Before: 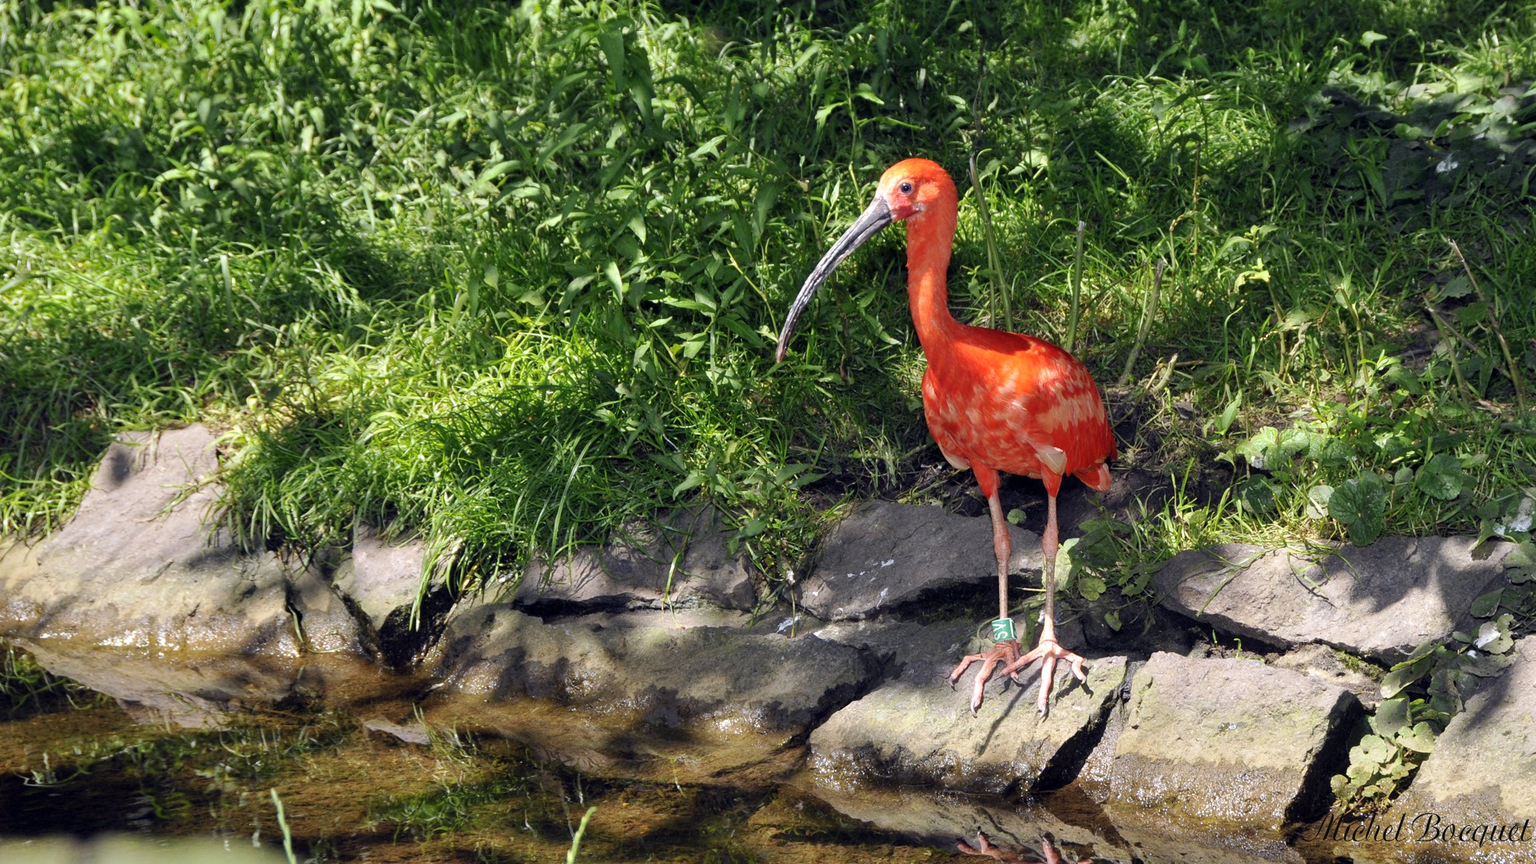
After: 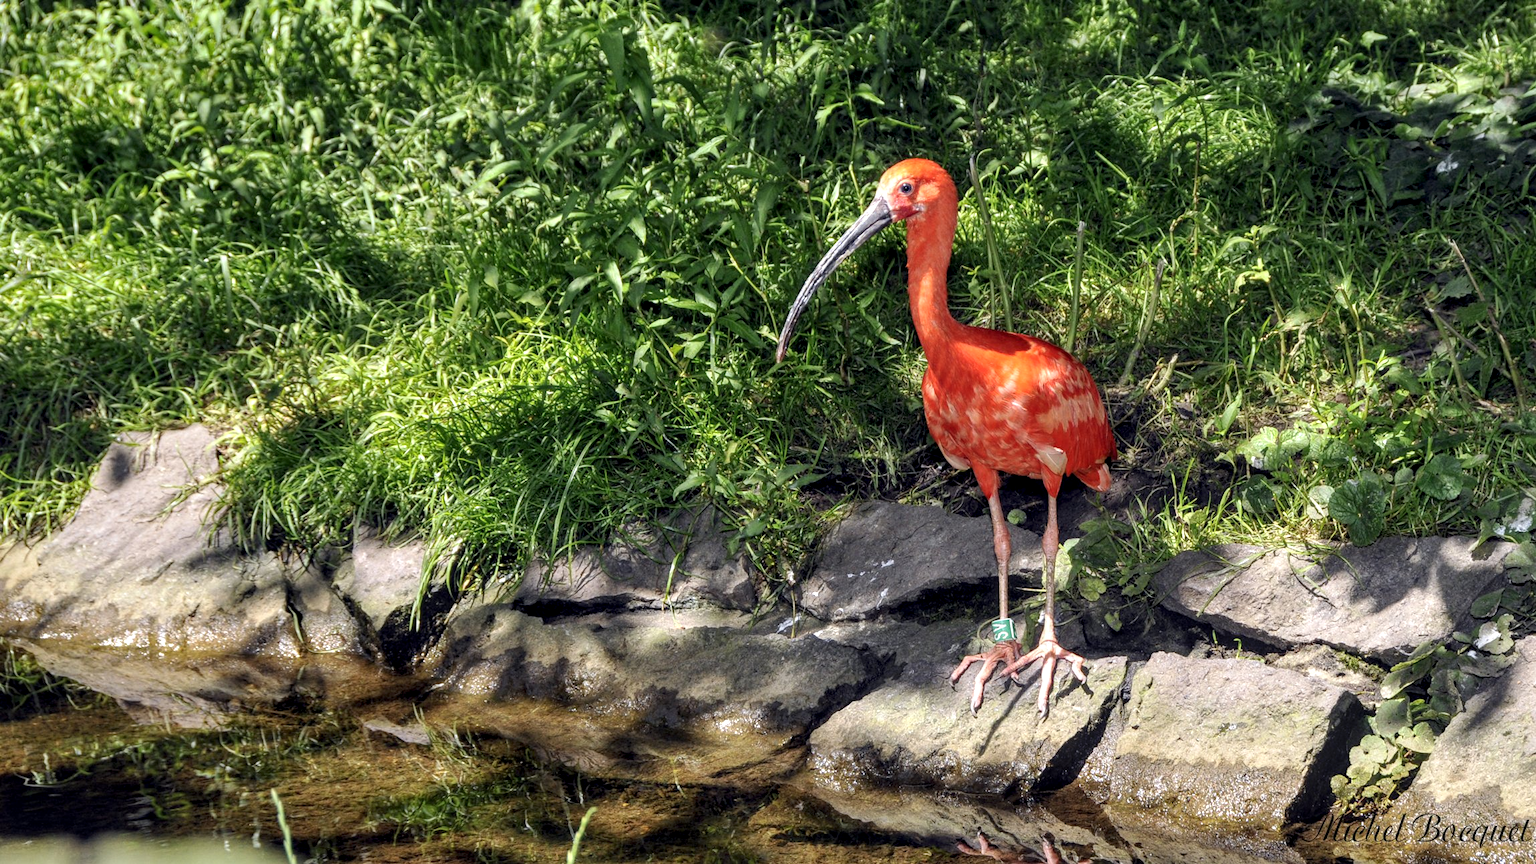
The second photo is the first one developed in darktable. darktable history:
local contrast: highlights 63%, detail 143%, midtone range 0.435
